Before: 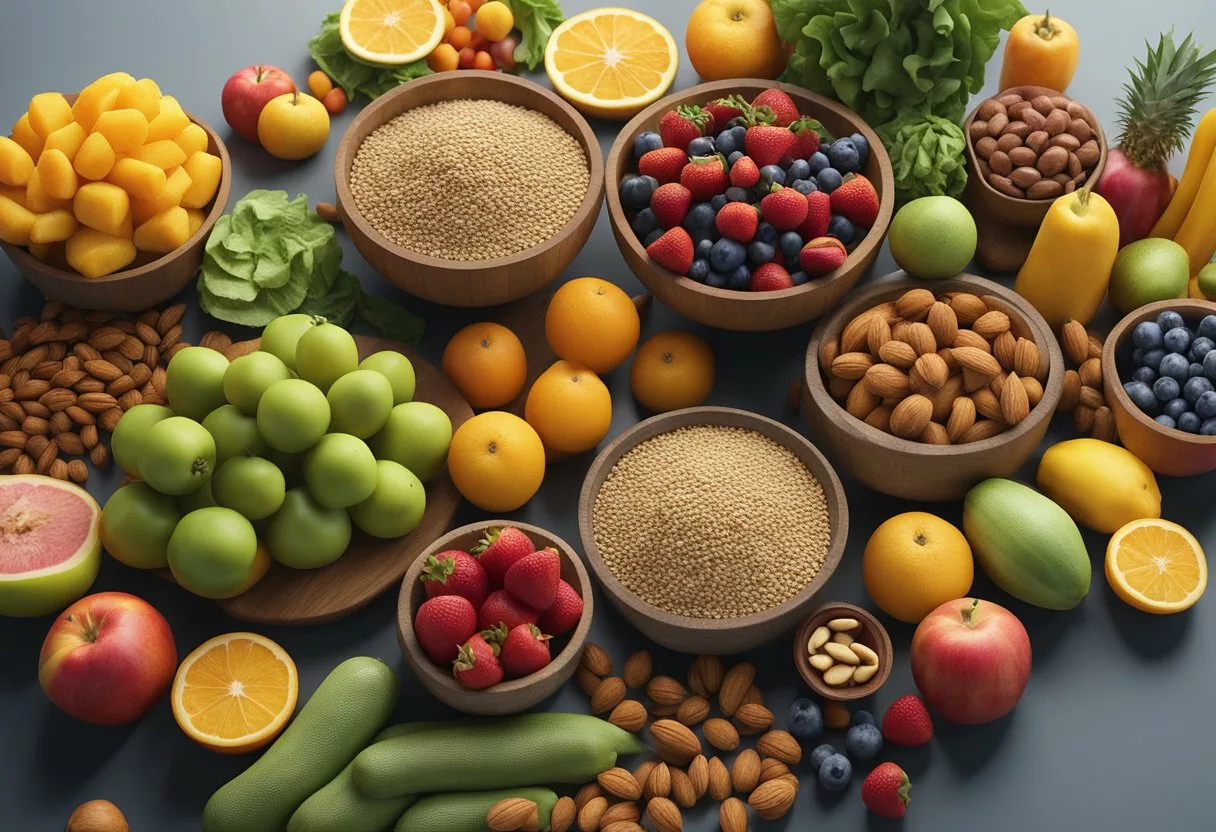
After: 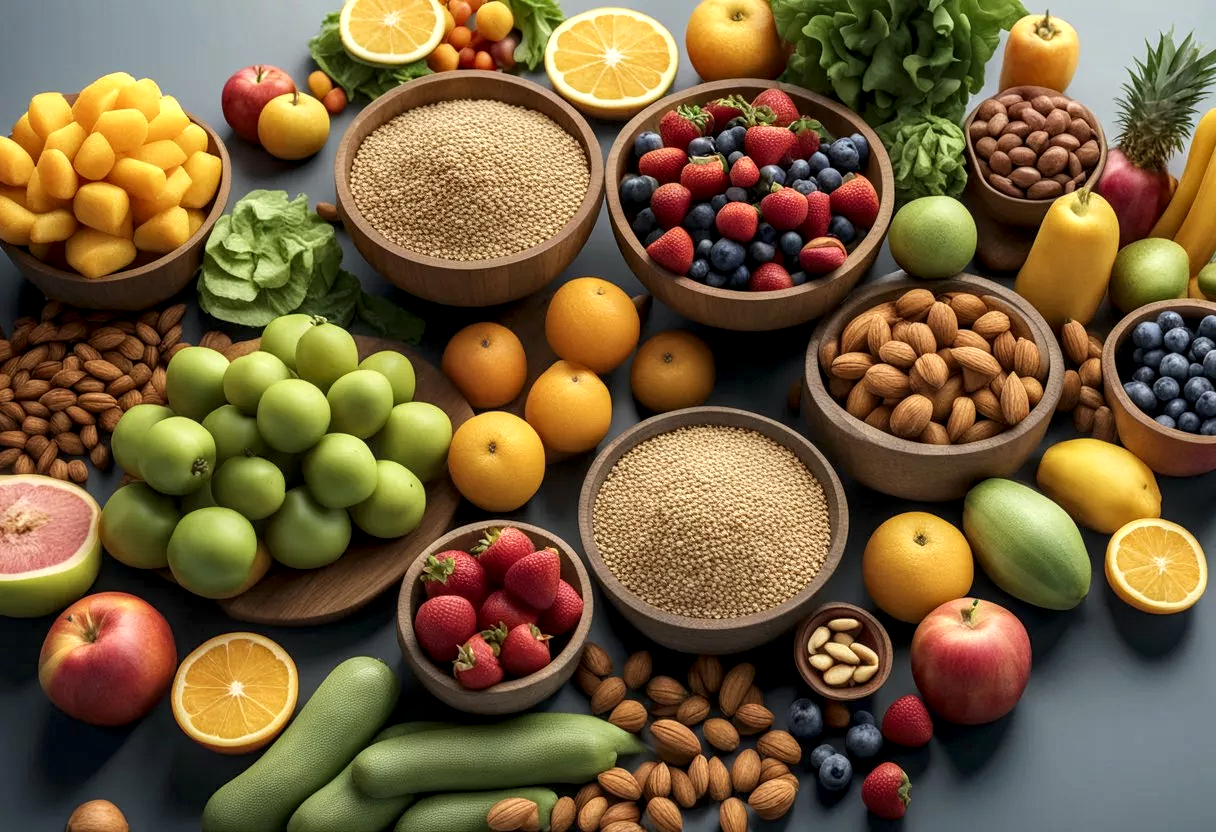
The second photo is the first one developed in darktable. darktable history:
local contrast: detail 155%
